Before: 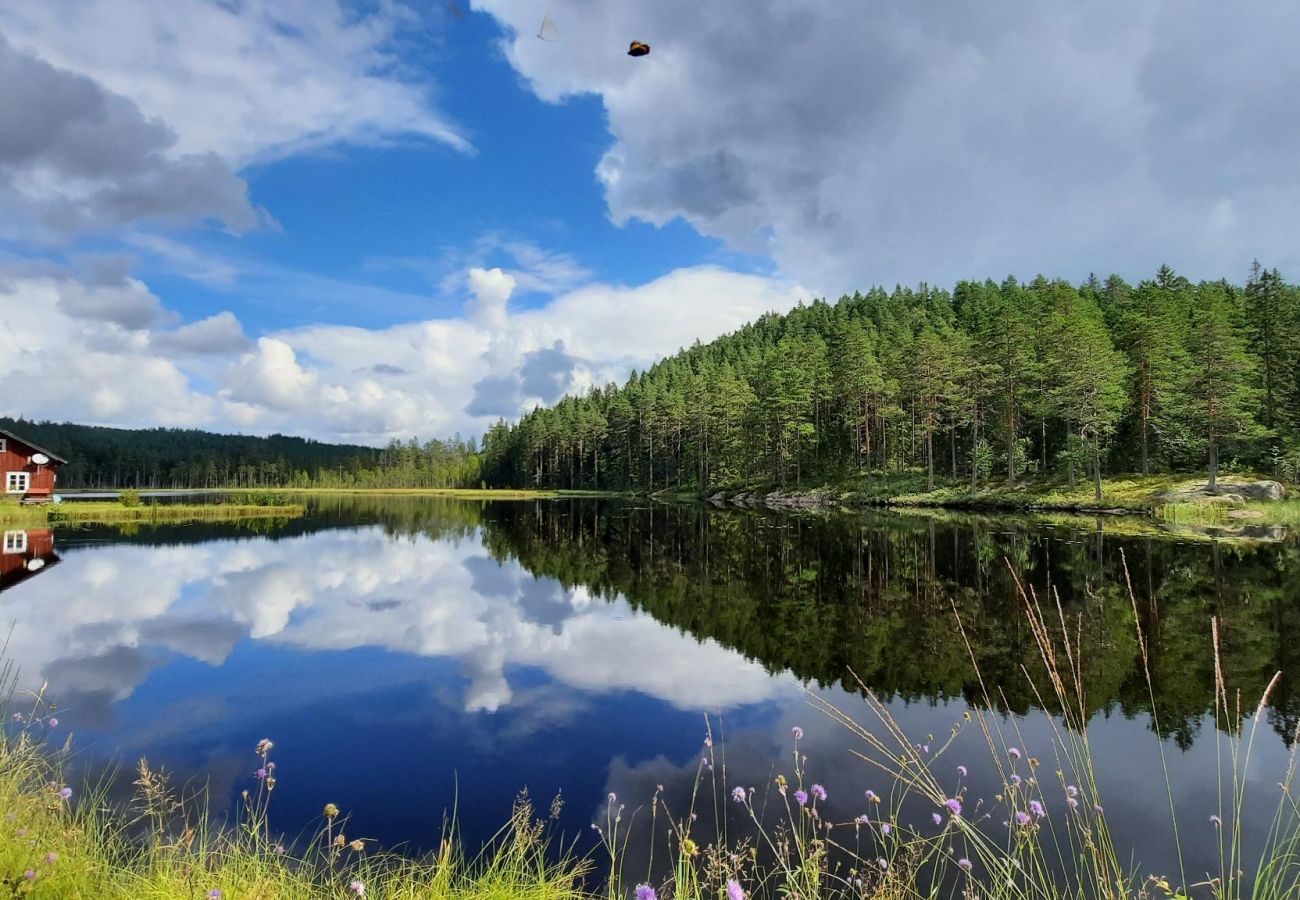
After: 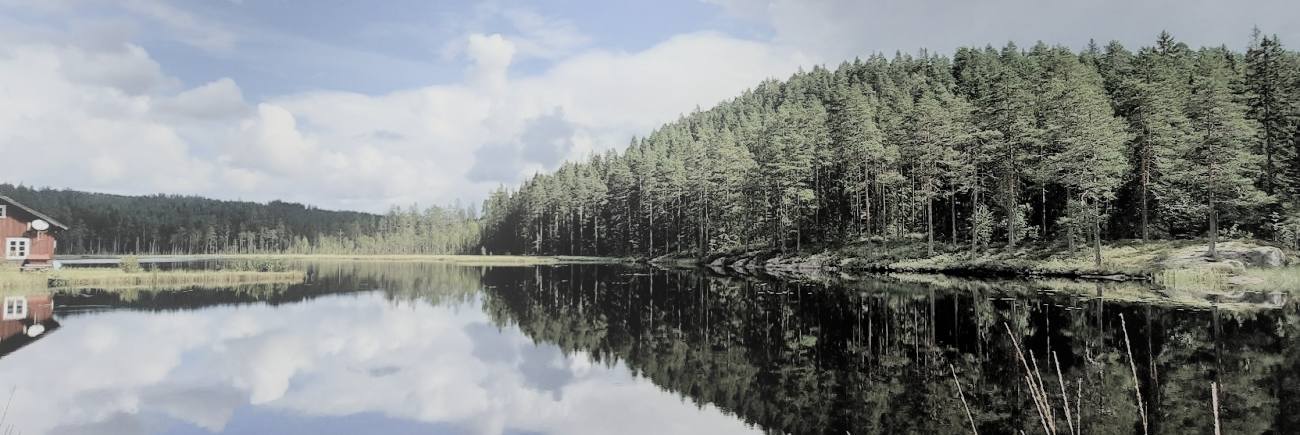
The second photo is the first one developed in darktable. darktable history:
crop and rotate: top 26.056%, bottom 25.543%
local contrast: mode bilateral grid, contrast 20, coarseness 50, detail 120%, midtone range 0.2
exposure: exposure -0.21 EV, compensate highlight preservation false
color zones: curves: ch0 [(0, 0.5) (0.143, 0.5) (0.286, 0.5) (0.429, 0.504) (0.571, 0.5) (0.714, 0.509) (0.857, 0.5) (1, 0.5)]; ch1 [(0, 0.425) (0.143, 0.425) (0.286, 0.375) (0.429, 0.405) (0.571, 0.5) (0.714, 0.47) (0.857, 0.425) (1, 0.435)]; ch2 [(0, 0.5) (0.143, 0.5) (0.286, 0.5) (0.429, 0.517) (0.571, 0.5) (0.714, 0.51) (0.857, 0.5) (1, 0.5)]
bloom: on, module defaults
filmic rgb: black relative exposure -6.98 EV, white relative exposure 5.63 EV, hardness 2.86
contrast brightness saturation: brightness 0.18, saturation -0.5
